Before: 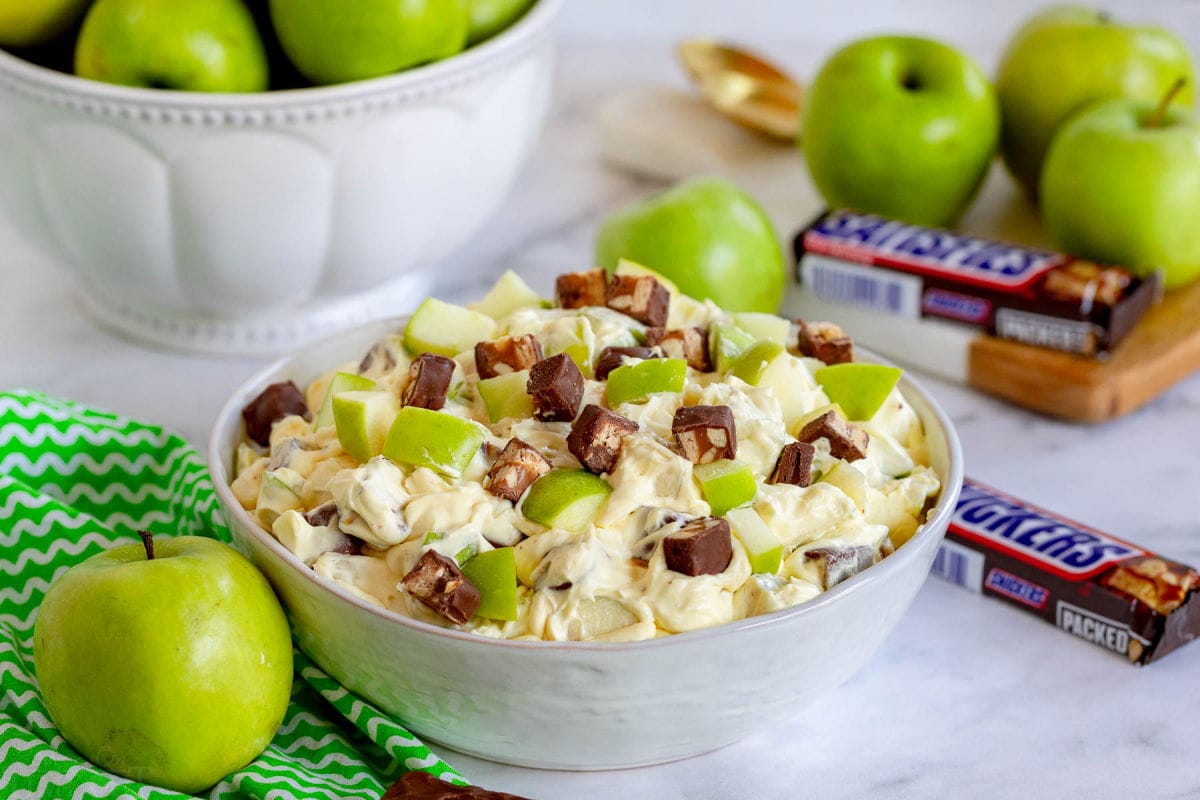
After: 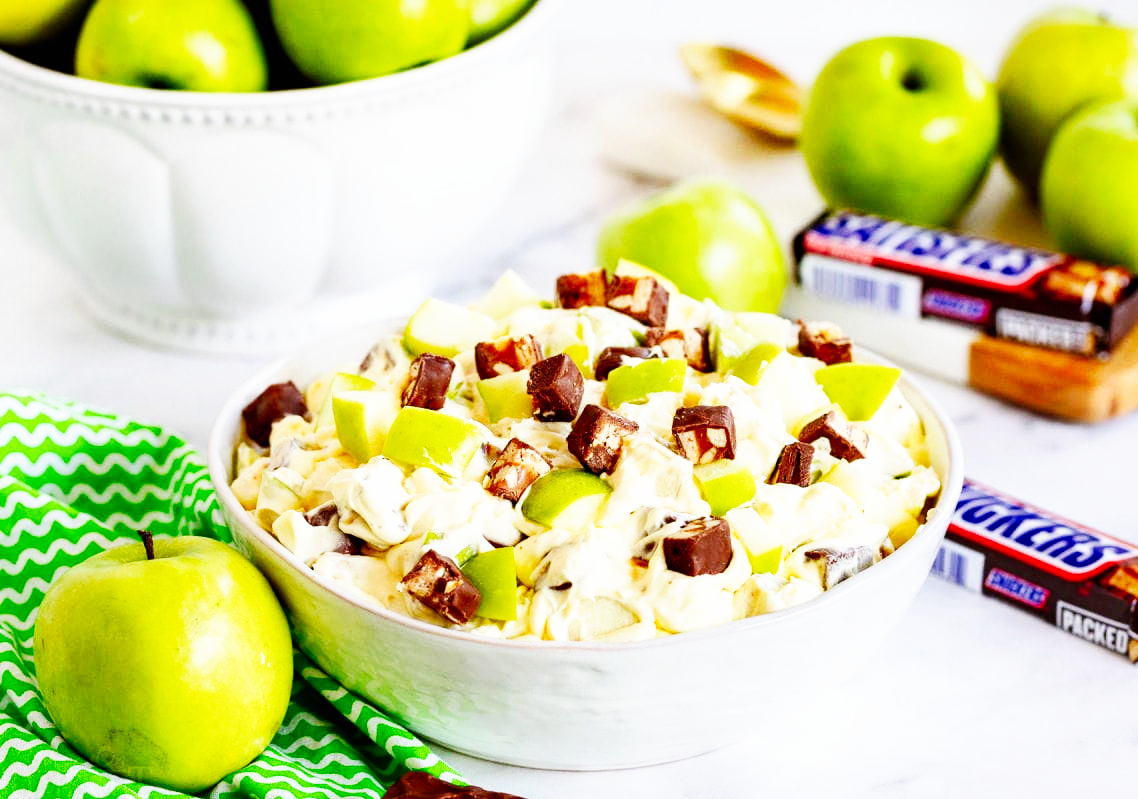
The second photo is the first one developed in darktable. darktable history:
crop and rotate: right 5.093%
base curve: curves: ch0 [(0, 0) (0.007, 0.004) (0.027, 0.03) (0.046, 0.07) (0.207, 0.54) (0.442, 0.872) (0.673, 0.972) (1, 1)], preserve colors none
shadows and highlights: shadows 37.52, highlights -27.34, highlights color adjustment 78.25%, soften with gaussian
